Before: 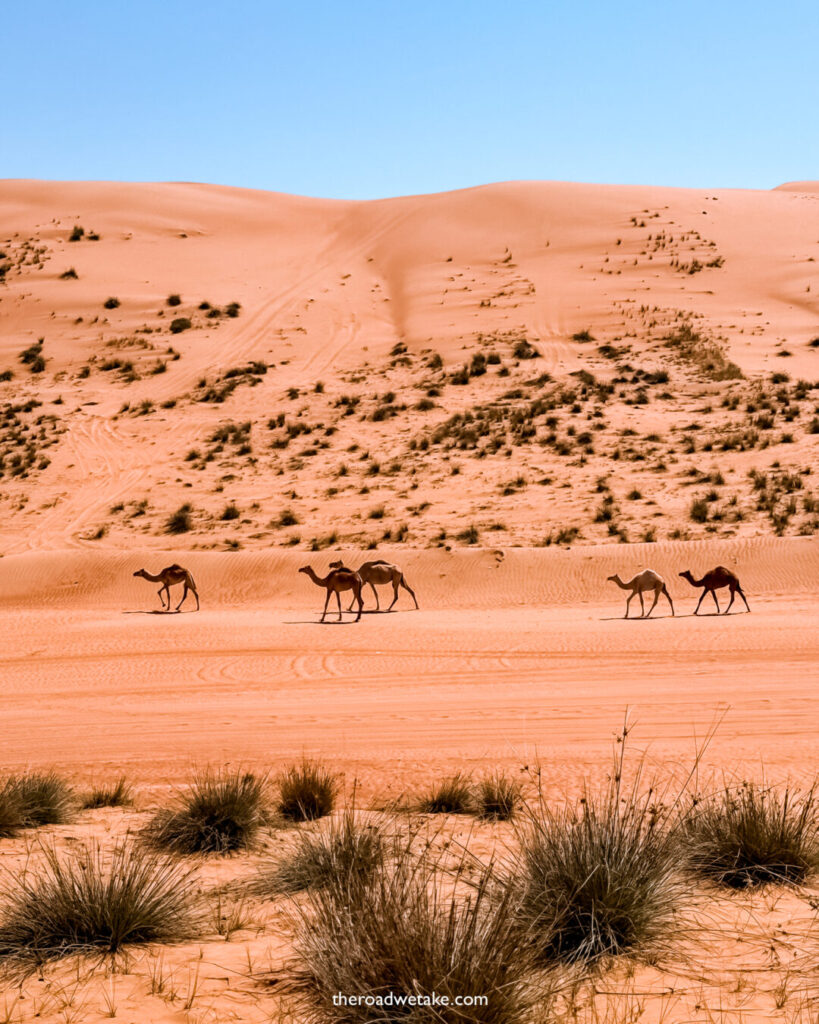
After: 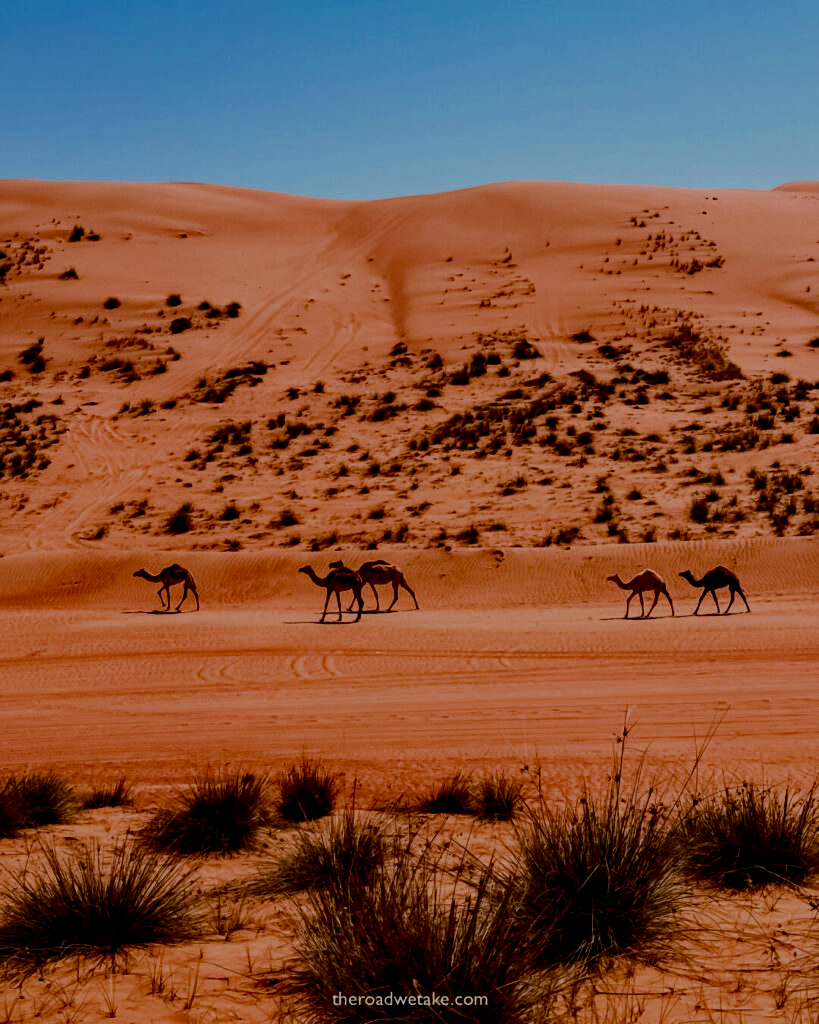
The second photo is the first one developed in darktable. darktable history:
contrast brightness saturation: contrast 0.092, brightness -0.579, saturation 0.167
filmic rgb: black relative exposure -4.17 EV, white relative exposure 5.16 EV, hardness 2.14, contrast 1.176, color science v6 (2022)
exposure: black level correction 0.01, exposure 0.016 EV, compensate exposure bias true, compensate highlight preservation false
